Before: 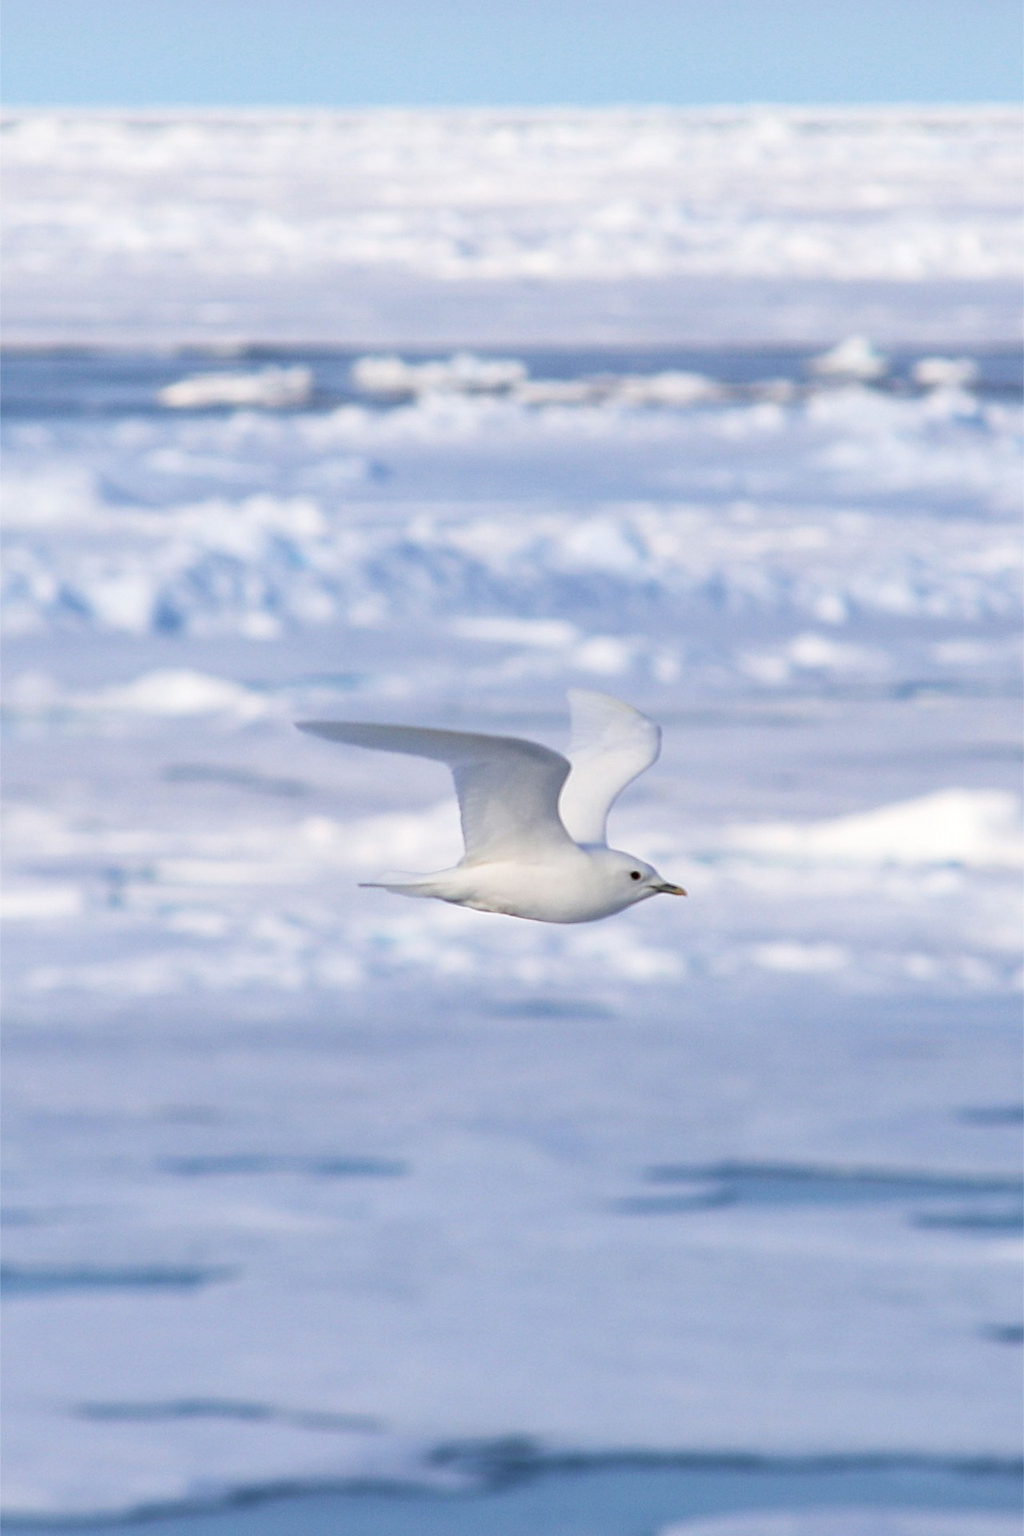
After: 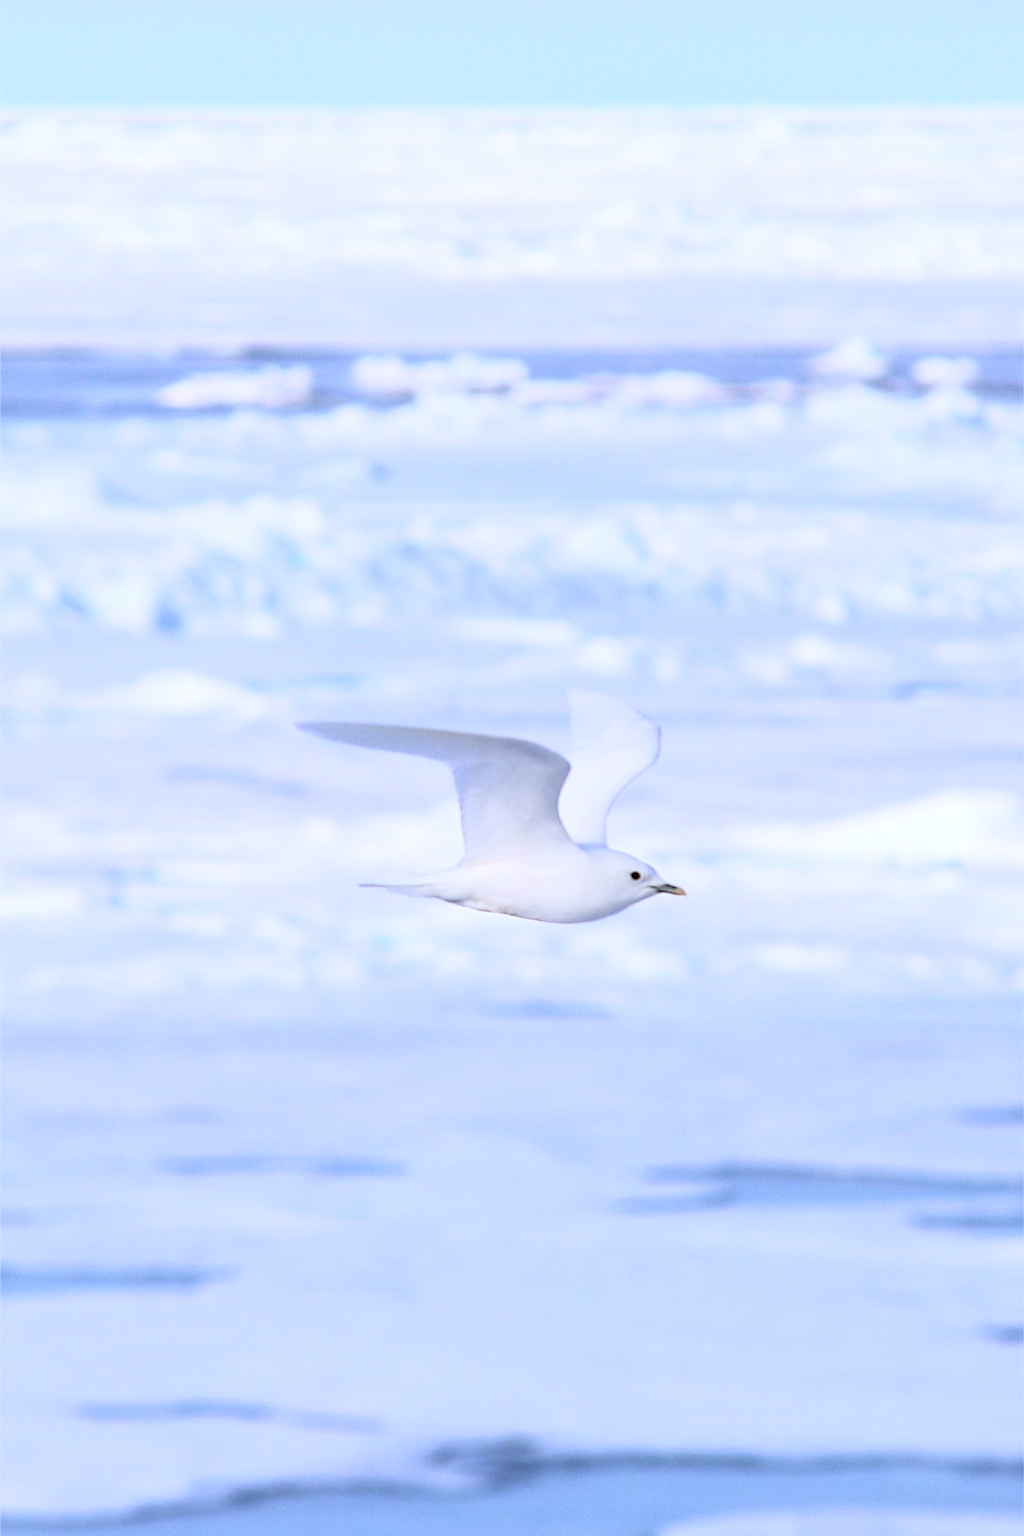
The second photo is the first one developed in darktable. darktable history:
white balance: red 0.967, blue 1.119, emerald 0.756
tone curve: curves: ch0 [(0, 0) (0.003, 0.003) (0.011, 0.01) (0.025, 0.023) (0.044, 0.041) (0.069, 0.064) (0.1, 0.094) (0.136, 0.143) (0.177, 0.205) (0.224, 0.281) (0.277, 0.367) (0.335, 0.457) (0.399, 0.542) (0.468, 0.629) (0.543, 0.711) (0.623, 0.788) (0.709, 0.863) (0.801, 0.912) (0.898, 0.955) (1, 1)], color space Lab, independent channels, preserve colors none
